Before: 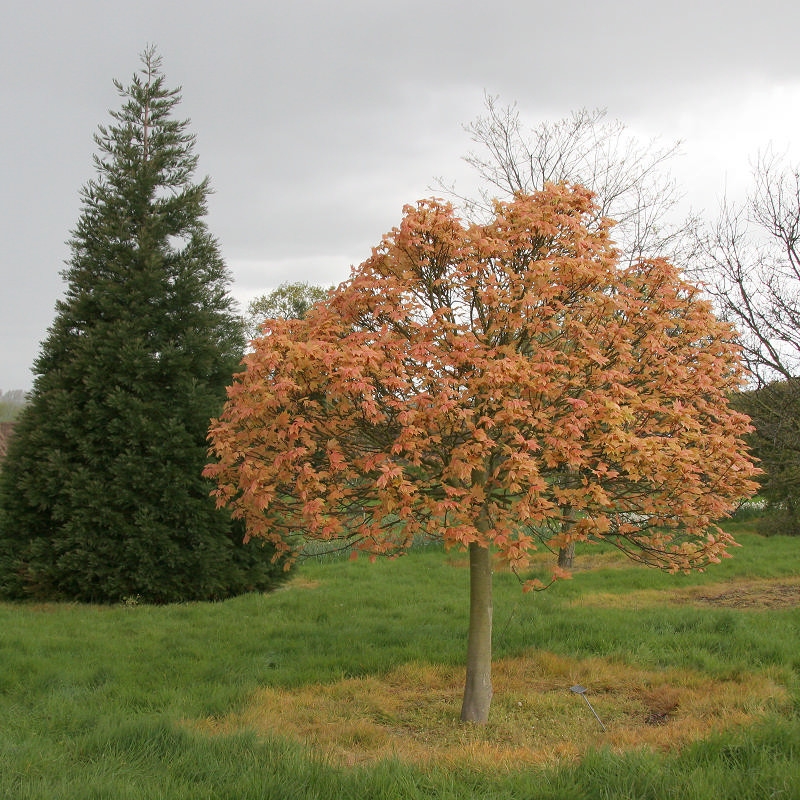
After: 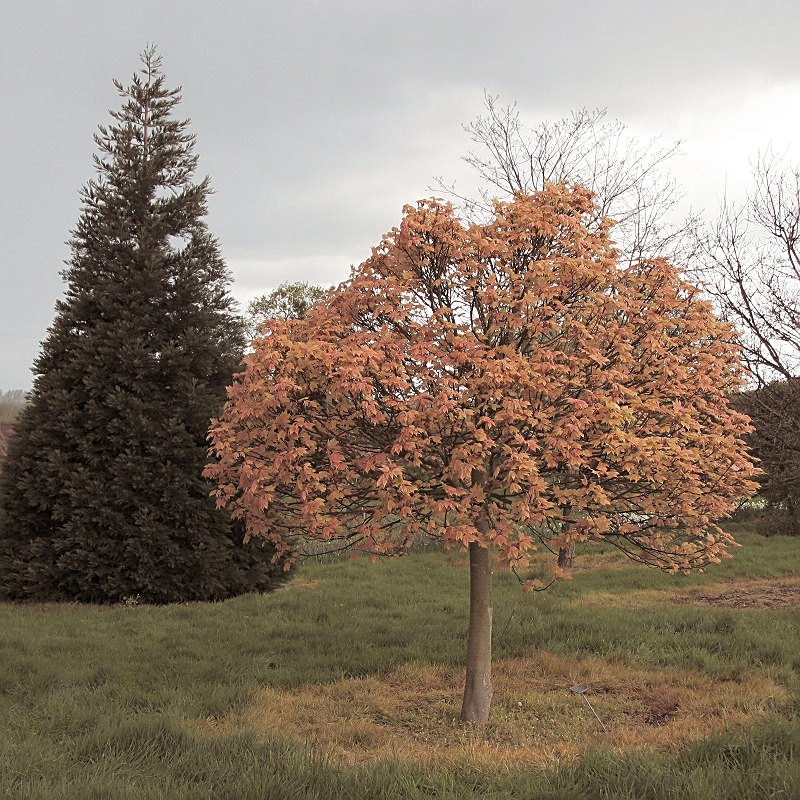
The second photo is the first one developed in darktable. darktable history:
sharpen: on, module defaults
split-toning: shadows › saturation 0.24, highlights › hue 54°, highlights › saturation 0.24
